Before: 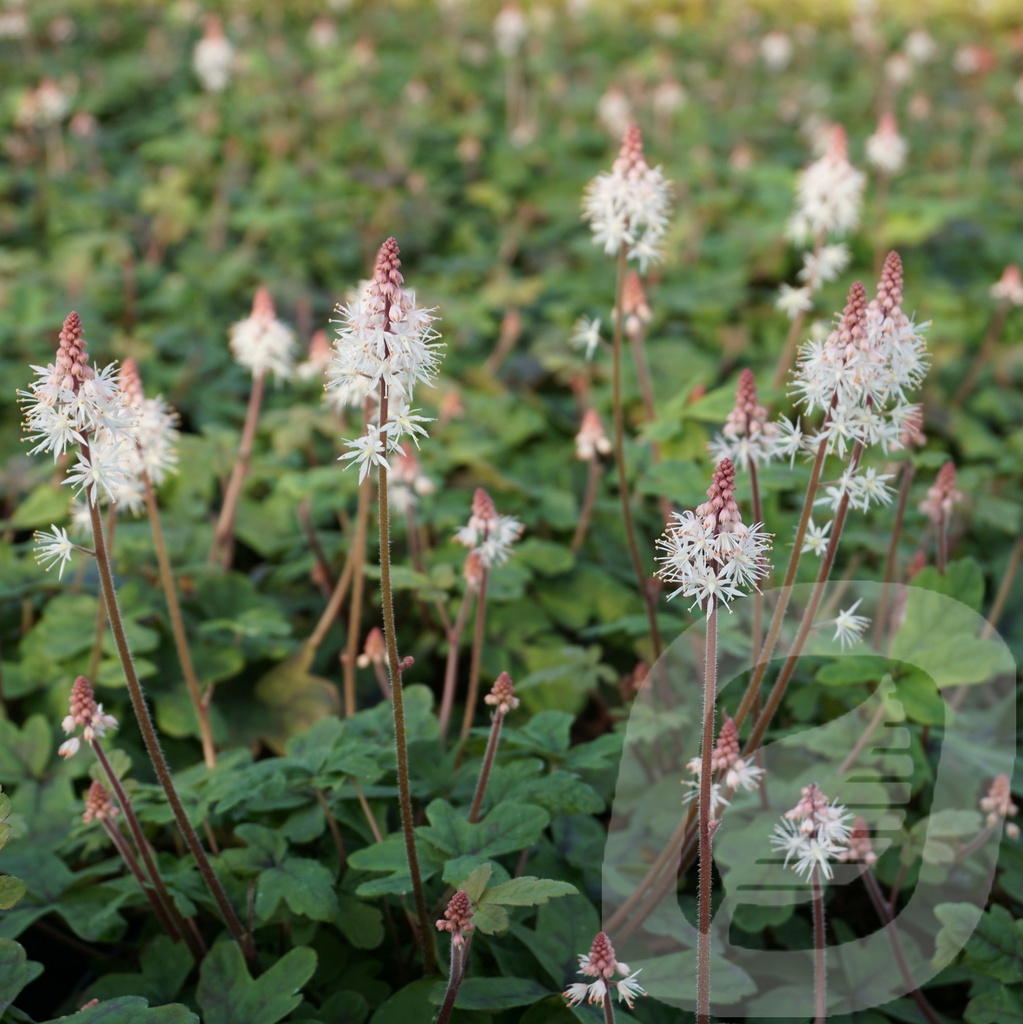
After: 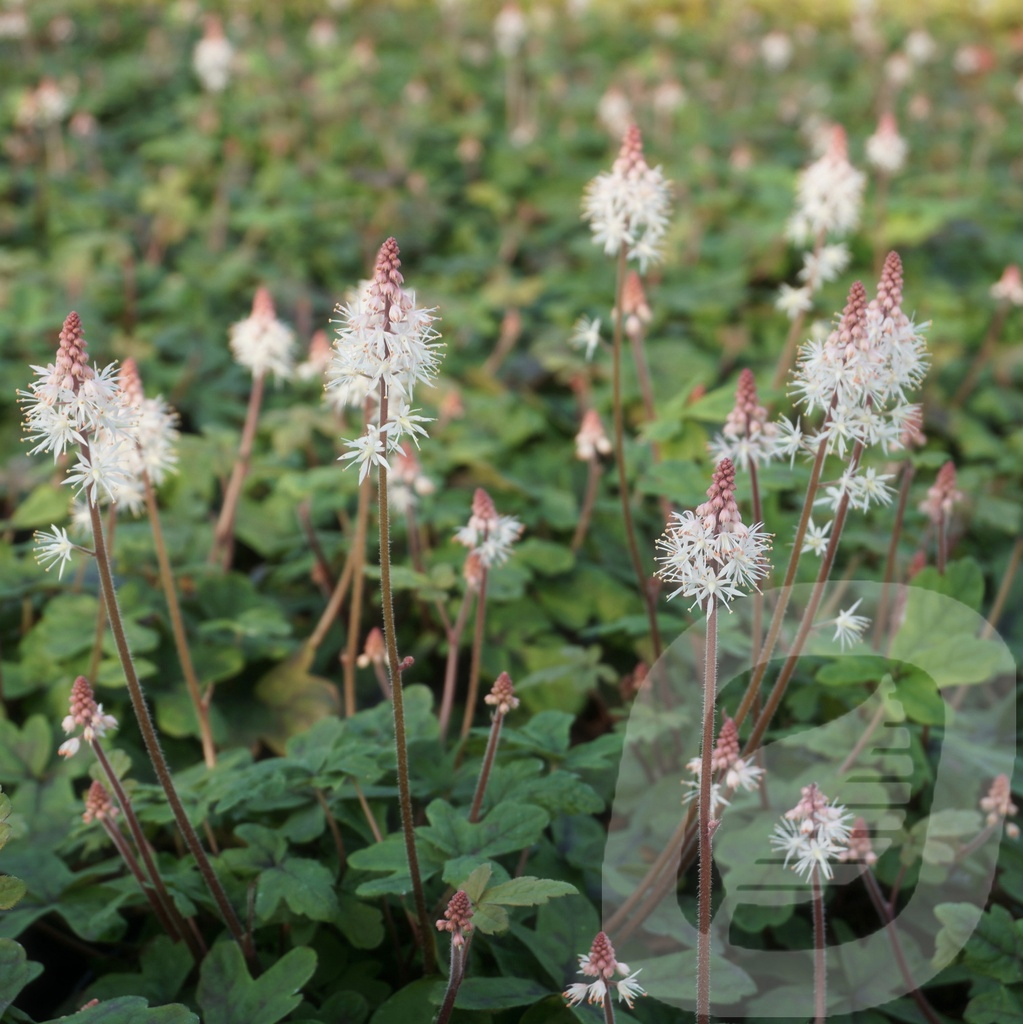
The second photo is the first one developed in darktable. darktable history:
haze removal: strength -0.102, adaptive false
